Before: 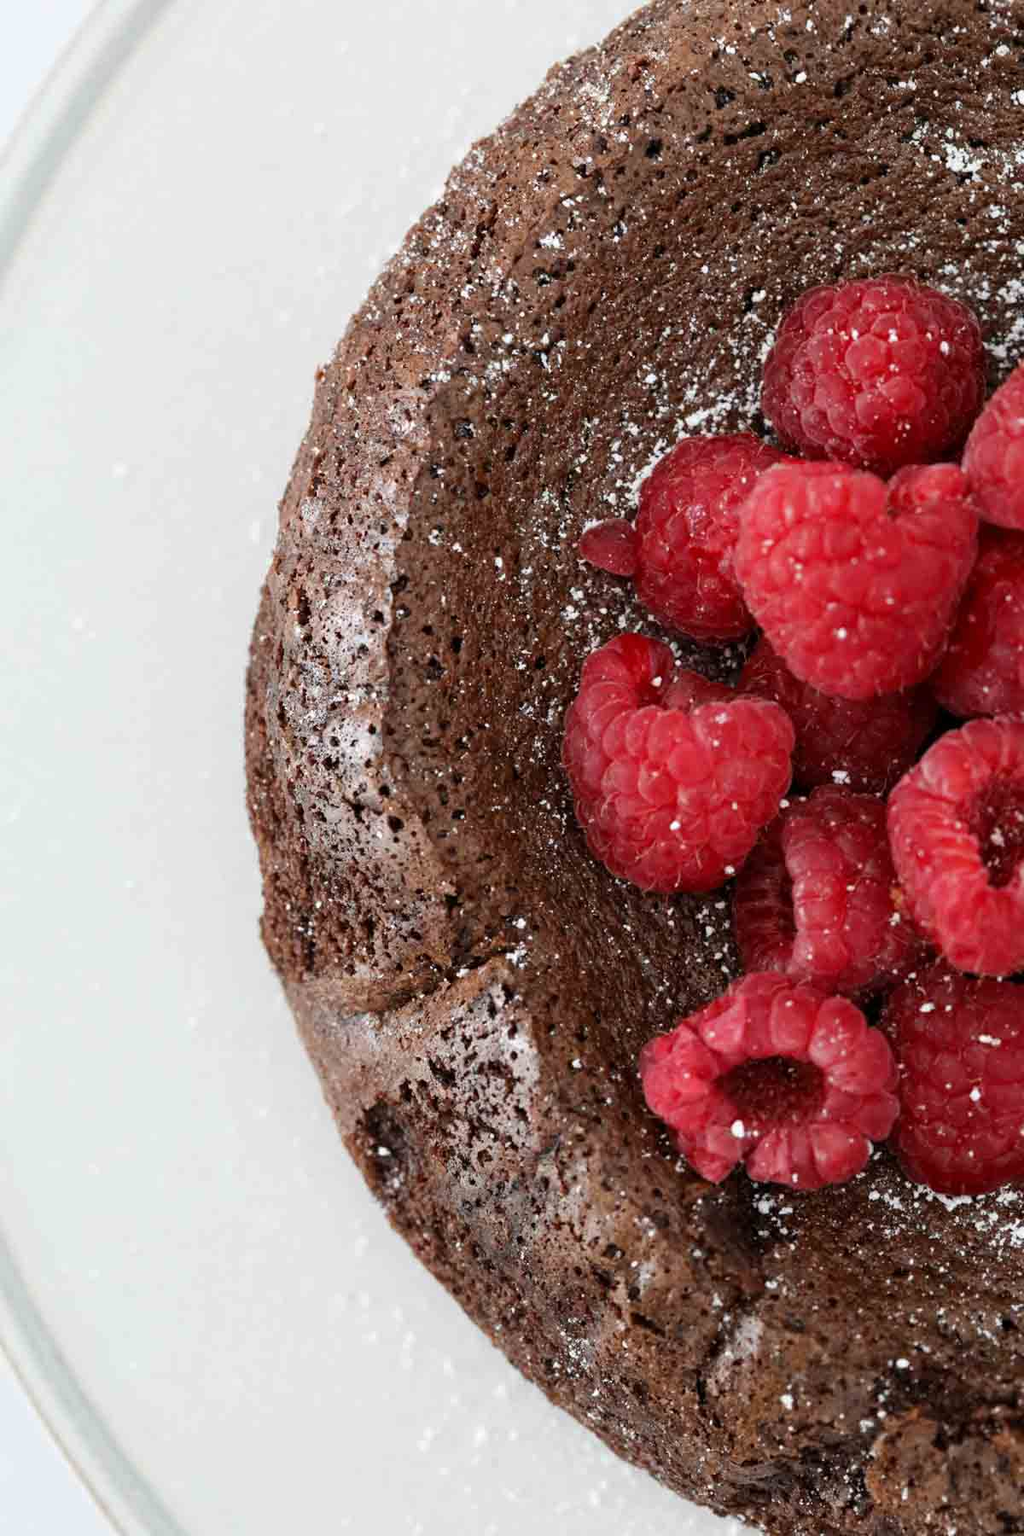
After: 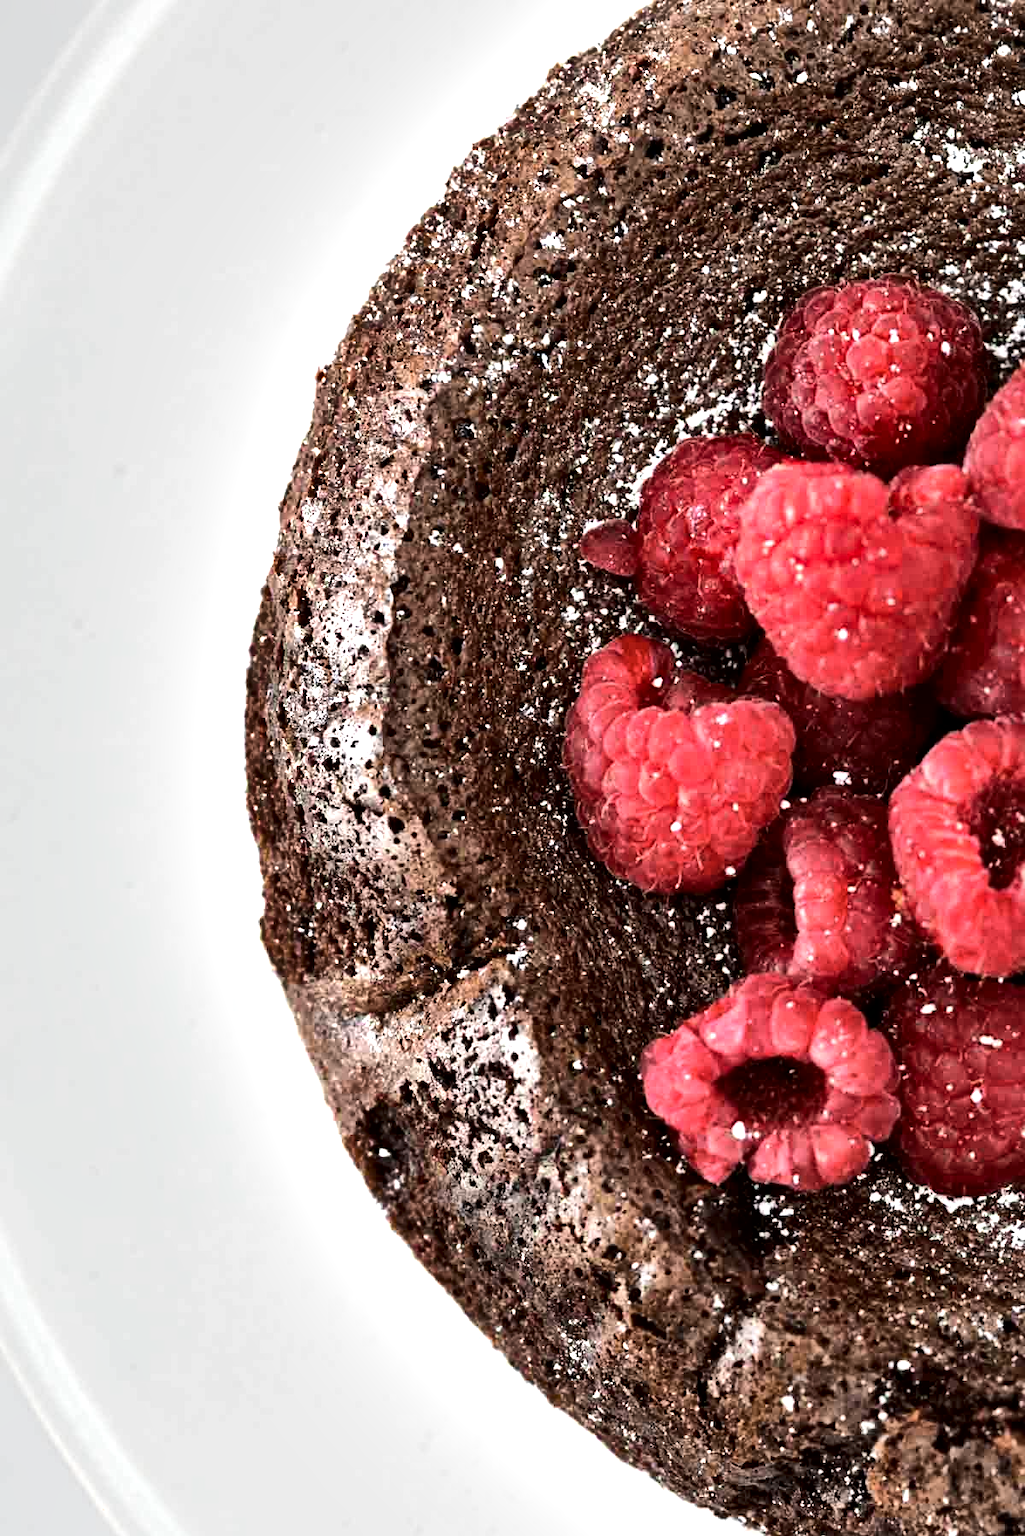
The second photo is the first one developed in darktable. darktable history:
shadows and highlights: shadows 60, soften with gaussian
local contrast: mode bilateral grid, contrast 25, coarseness 47, detail 151%, midtone range 0.2
crop: bottom 0.071%
tone equalizer: -8 EV -1.08 EV, -7 EV -1.01 EV, -6 EV -0.867 EV, -5 EV -0.578 EV, -3 EV 0.578 EV, -2 EV 0.867 EV, -1 EV 1.01 EV, +0 EV 1.08 EV, edges refinement/feathering 500, mask exposure compensation -1.57 EV, preserve details no
